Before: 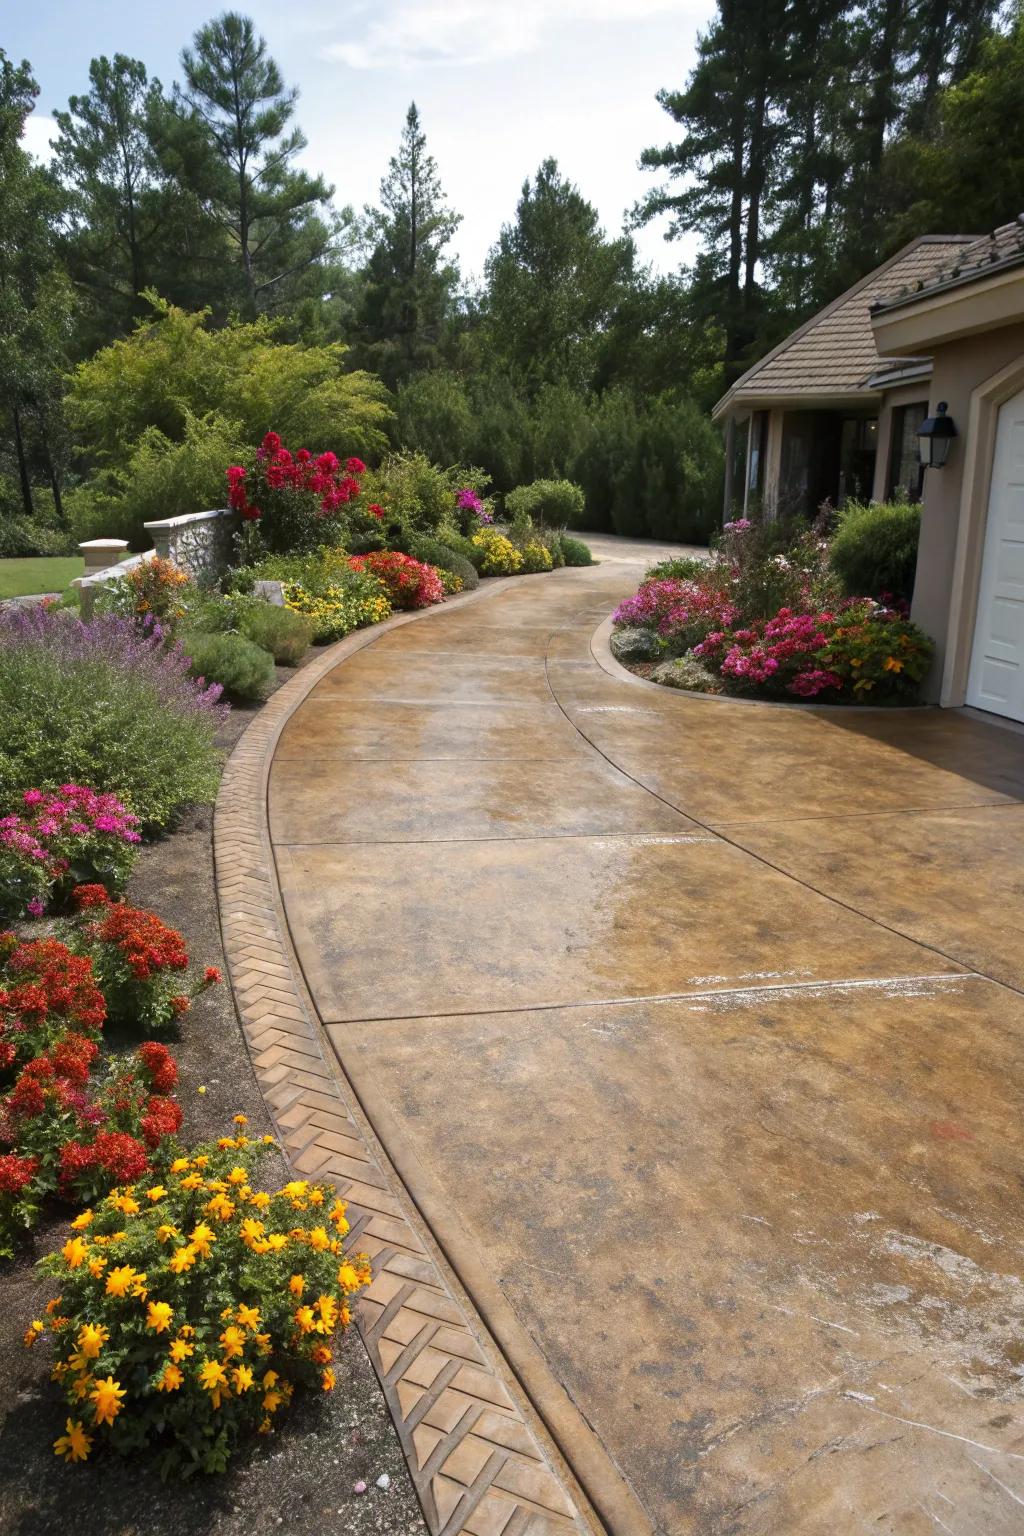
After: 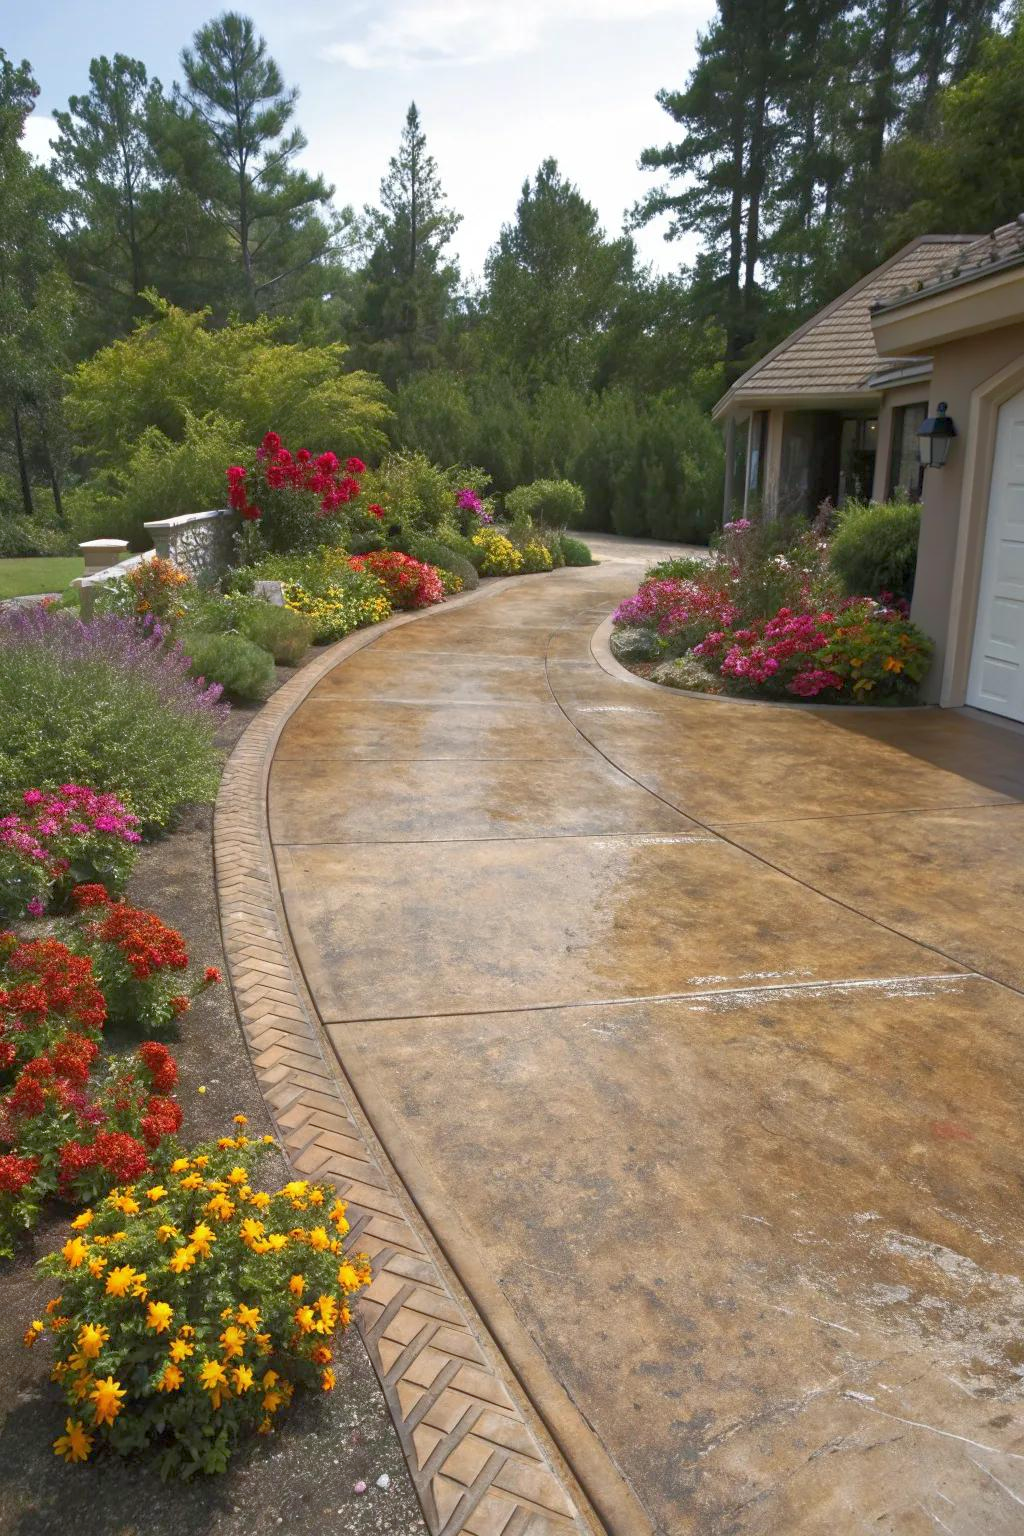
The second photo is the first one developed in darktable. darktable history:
rotate and perspective: crop left 0, crop top 0
rgb curve: curves: ch0 [(0, 0) (0.072, 0.166) (0.217, 0.293) (0.414, 0.42) (1, 1)], compensate middle gray true, preserve colors basic power
